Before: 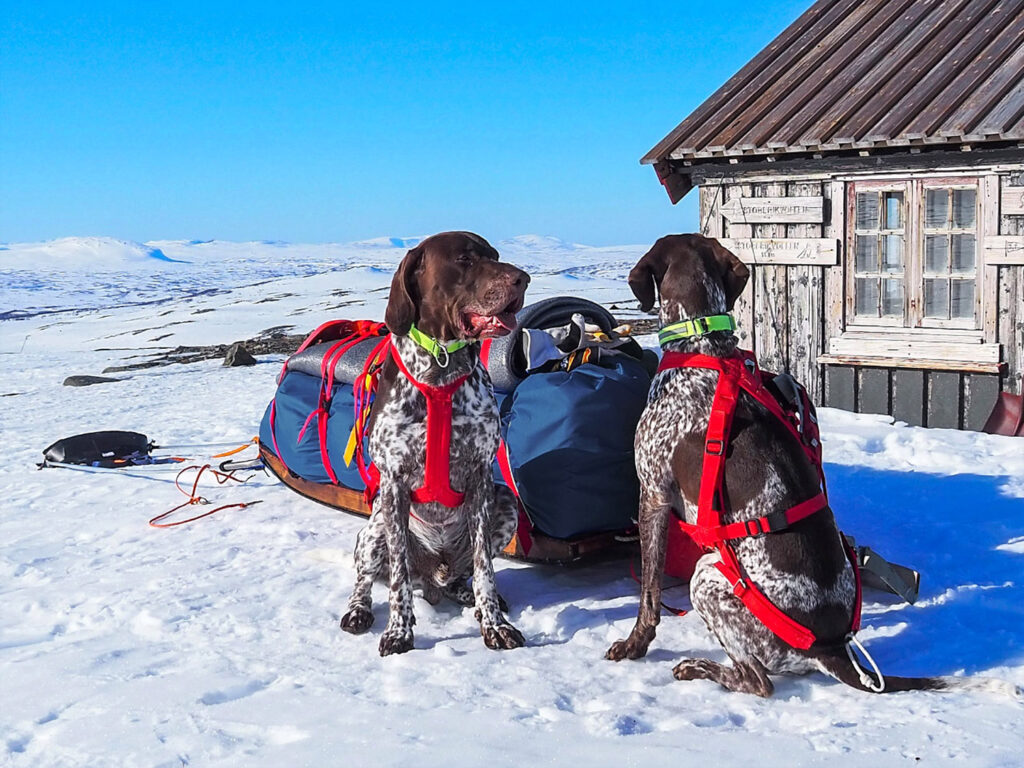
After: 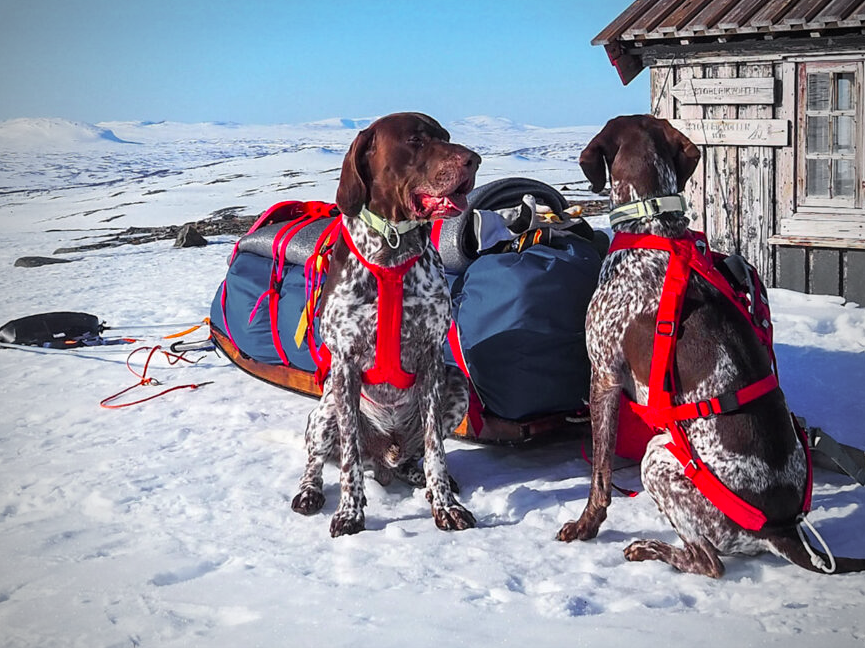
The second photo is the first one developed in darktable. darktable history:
crop and rotate: left 4.842%, top 15.51%, right 10.668%
color zones: curves: ch1 [(0, 0.679) (0.143, 0.647) (0.286, 0.261) (0.378, -0.011) (0.571, 0.396) (0.714, 0.399) (0.857, 0.406) (1, 0.679)]
vignetting: fall-off start 71.74%
